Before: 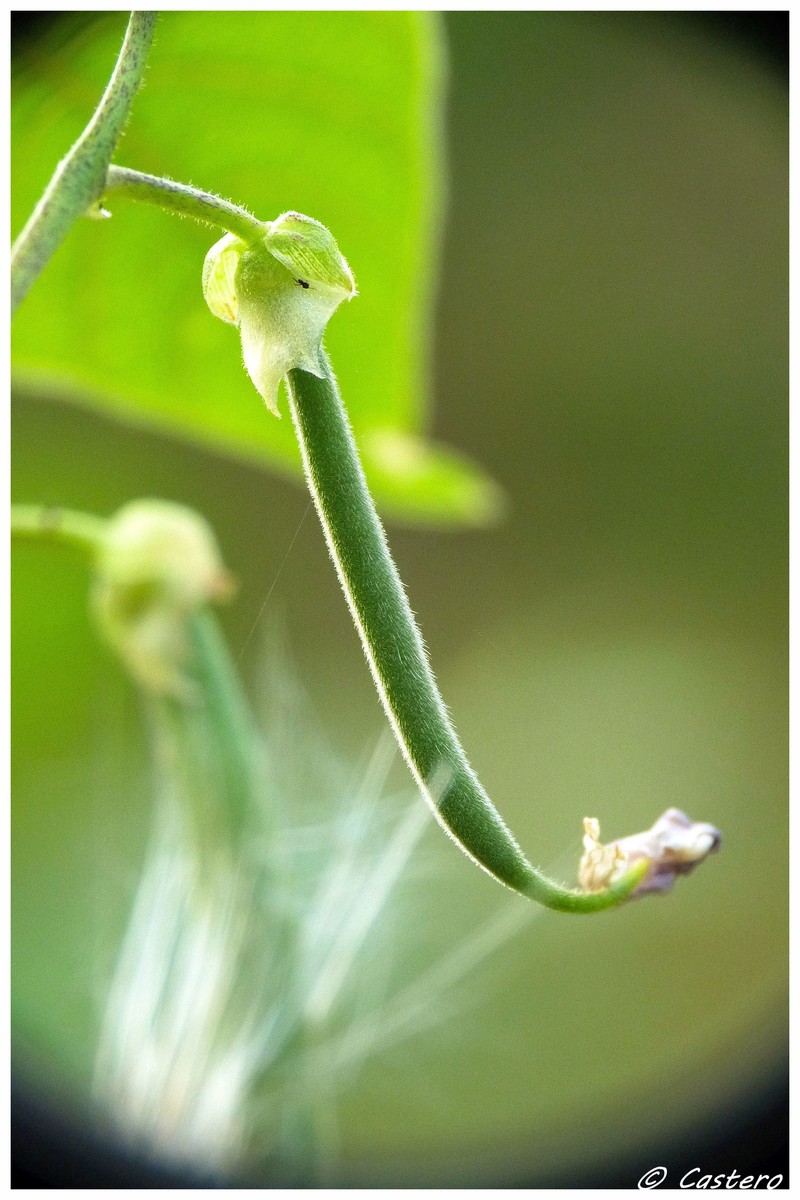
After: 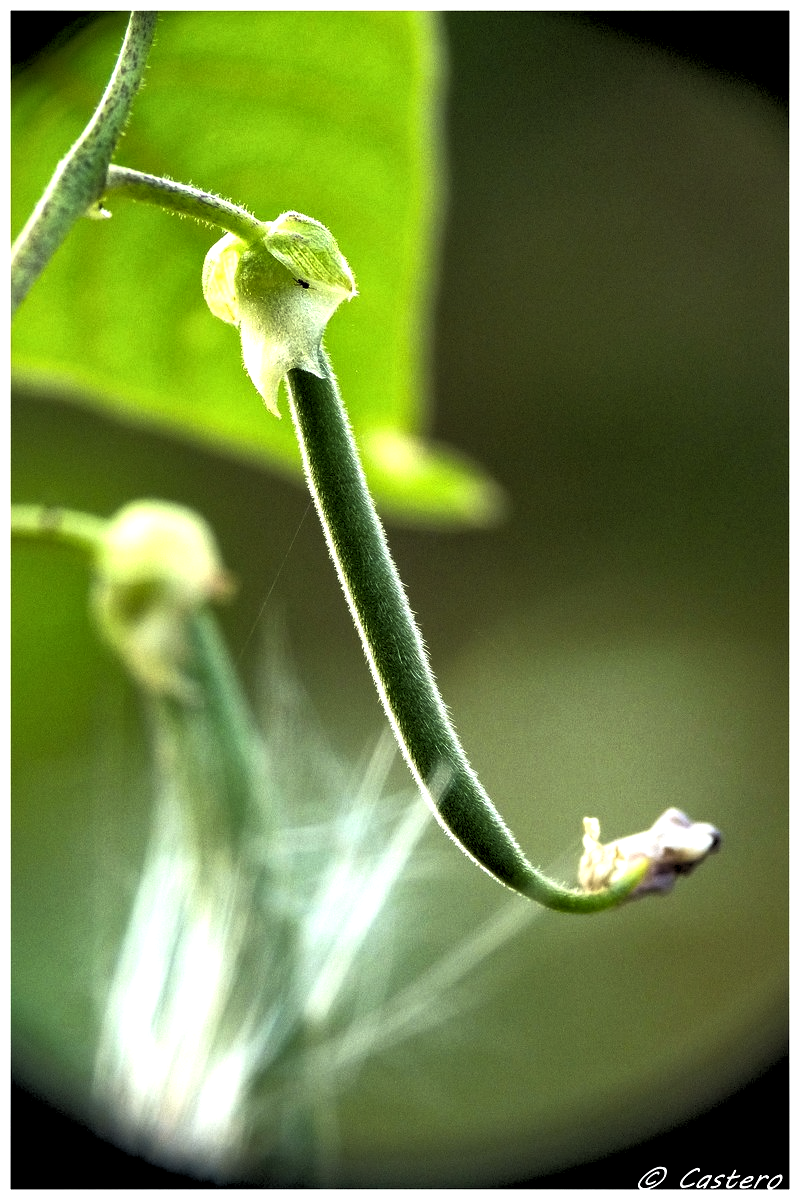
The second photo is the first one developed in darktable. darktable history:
exposure: exposure 0.3 EV, compensate highlight preservation false
local contrast: mode bilateral grid, contrast 20, coarseness 50, detail 120%, midtone range 0.2
rgb levels: levels [[0.034, 0.472, 0.904], [0, 0.5, 1], [0, 0.5, 1]]
rgb curve: curves: ch0 [(0, 0) (0.415, 0.237) (1, 1)]
